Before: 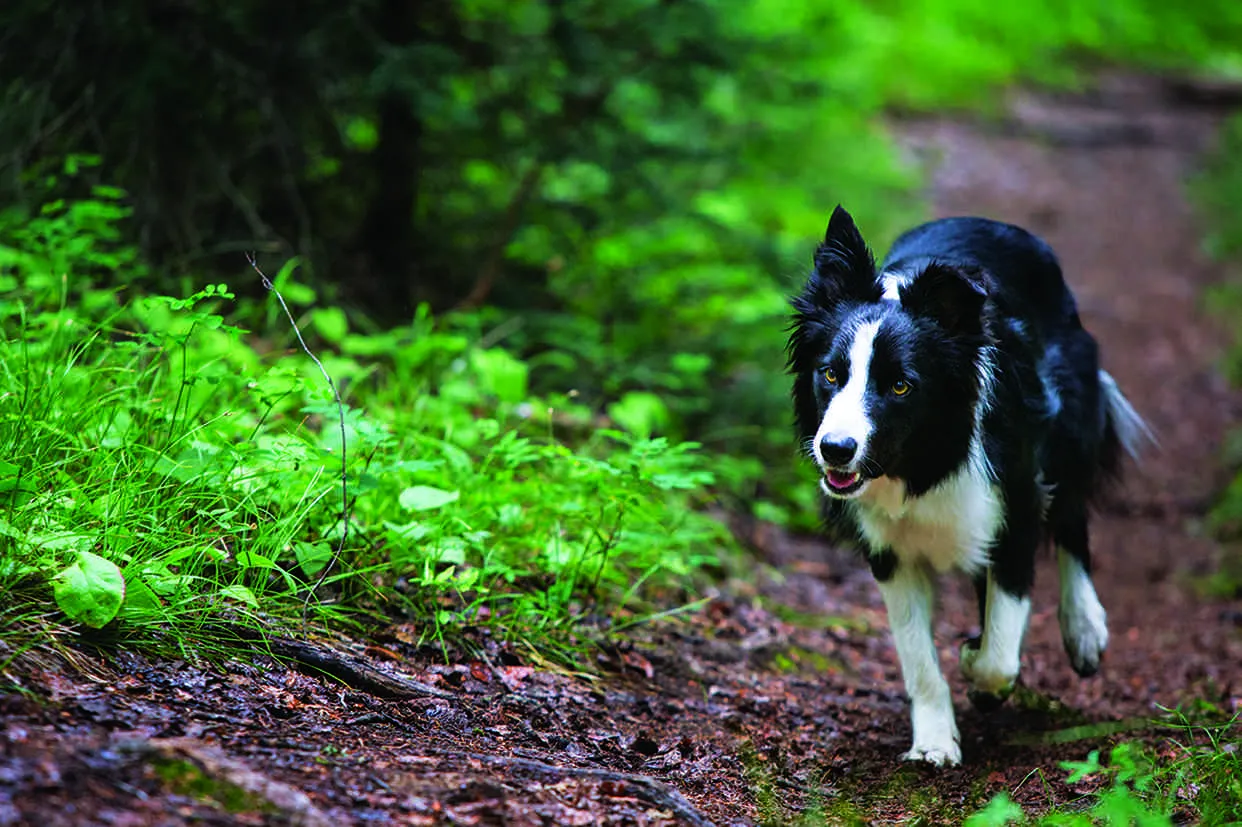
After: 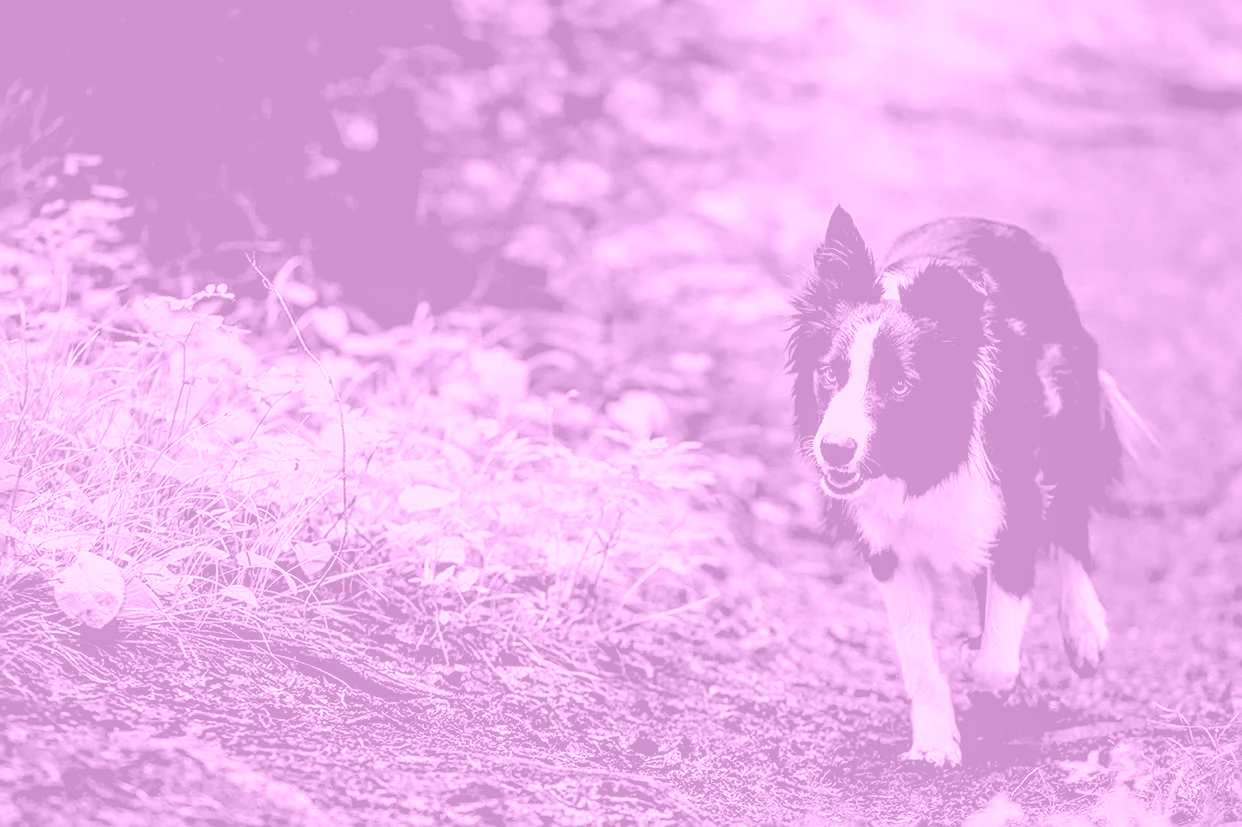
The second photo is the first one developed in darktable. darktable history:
local contrast: on, module defaults
sharpen: on, module defaults
colorize: hue 331.2°, saturation 75%, source mix 30.28%, lightness 70.52%, version 1
rgb levels: levels [[0.013, 0.434, 0.89], [0, 0.5, 1], [0, 0.5, 1]]
